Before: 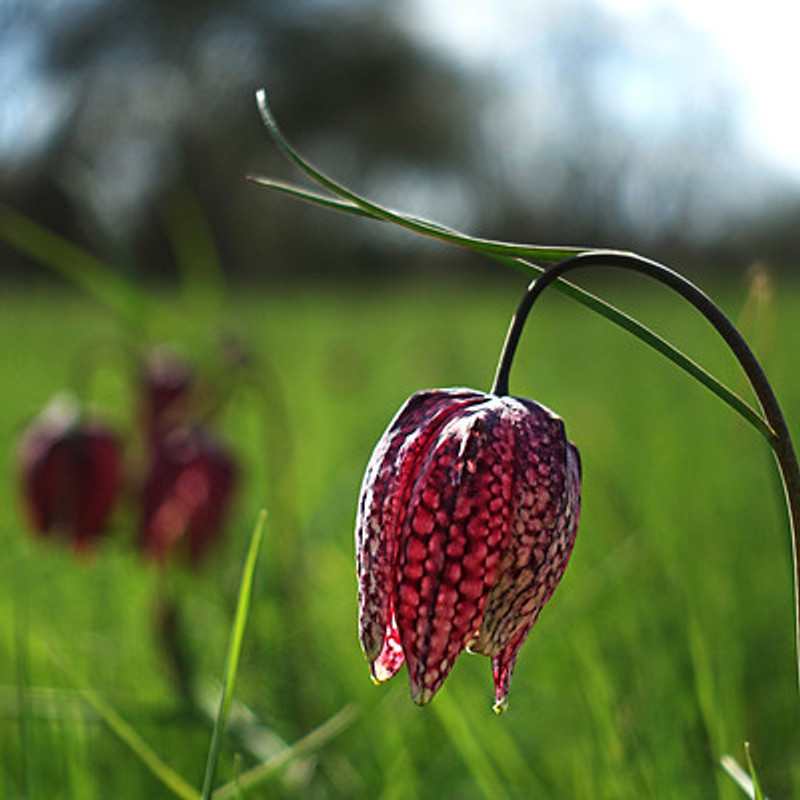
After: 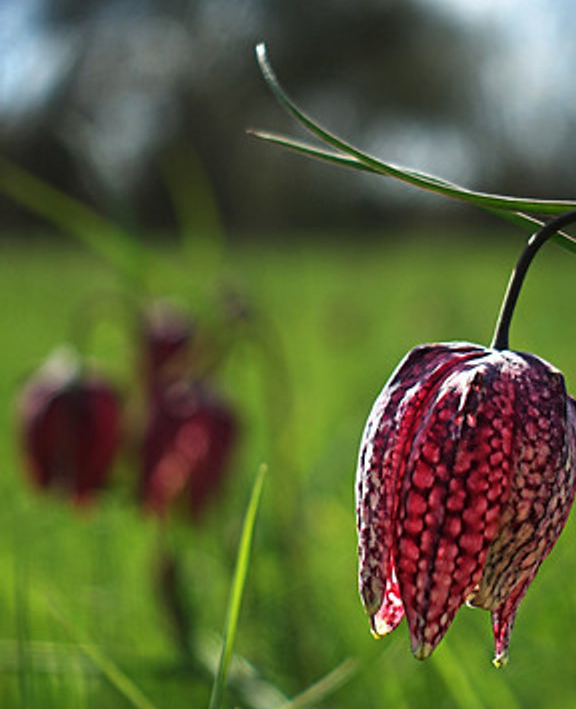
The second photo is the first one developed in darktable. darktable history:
crop: top 5.797%, right 27.898%, bottom 5.522%
shadows and highlights: shadows 32.27, highlights -31.41, soften with gaussian
